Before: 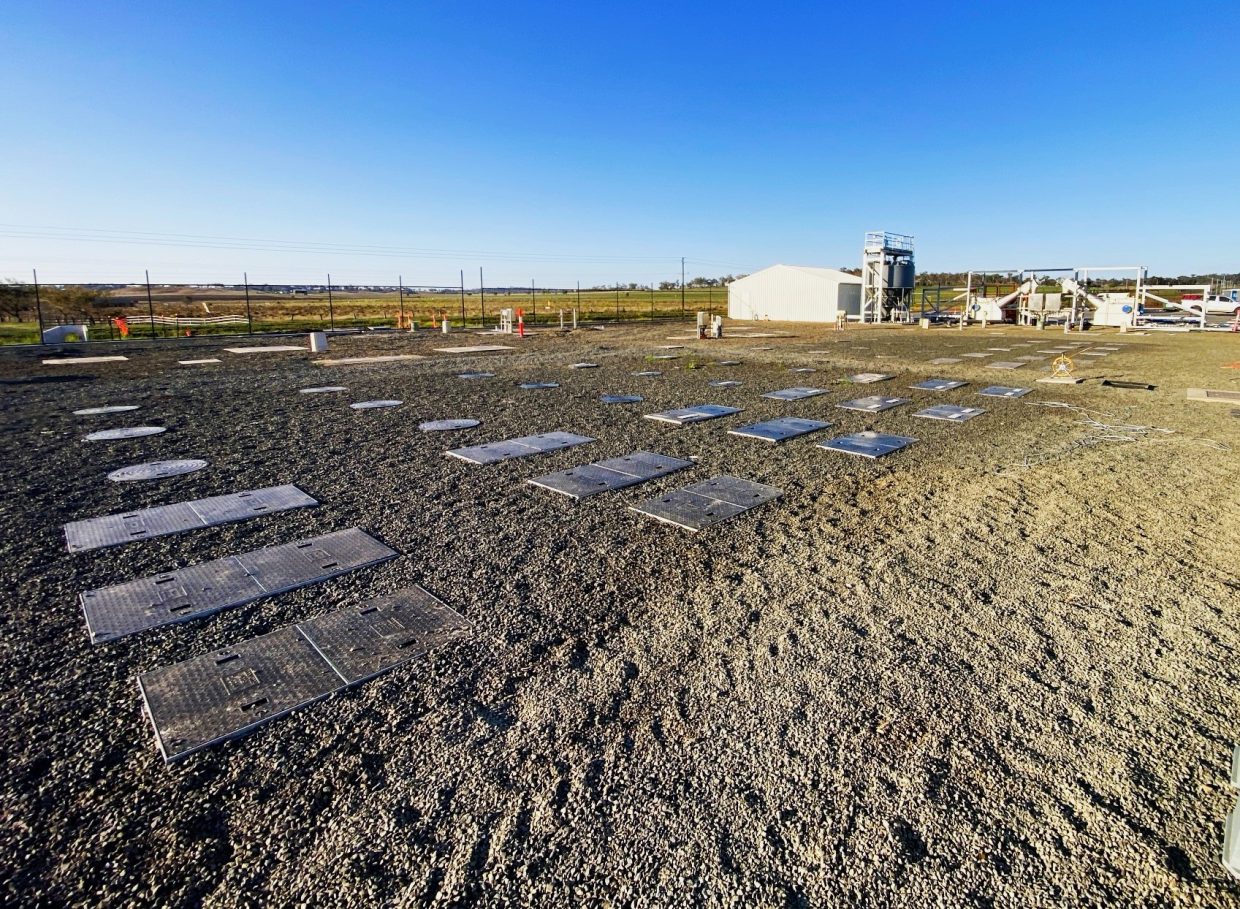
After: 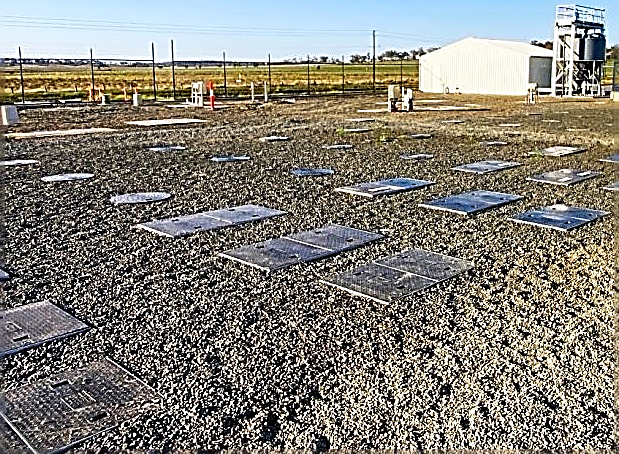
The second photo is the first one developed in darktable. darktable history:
exposure: black level correction 0.001, exposure 0.191 EV, compensate highlight preservation false
crop: left 25%, top 25%, right 25%, bottom 25%
sharpen: amount 2
